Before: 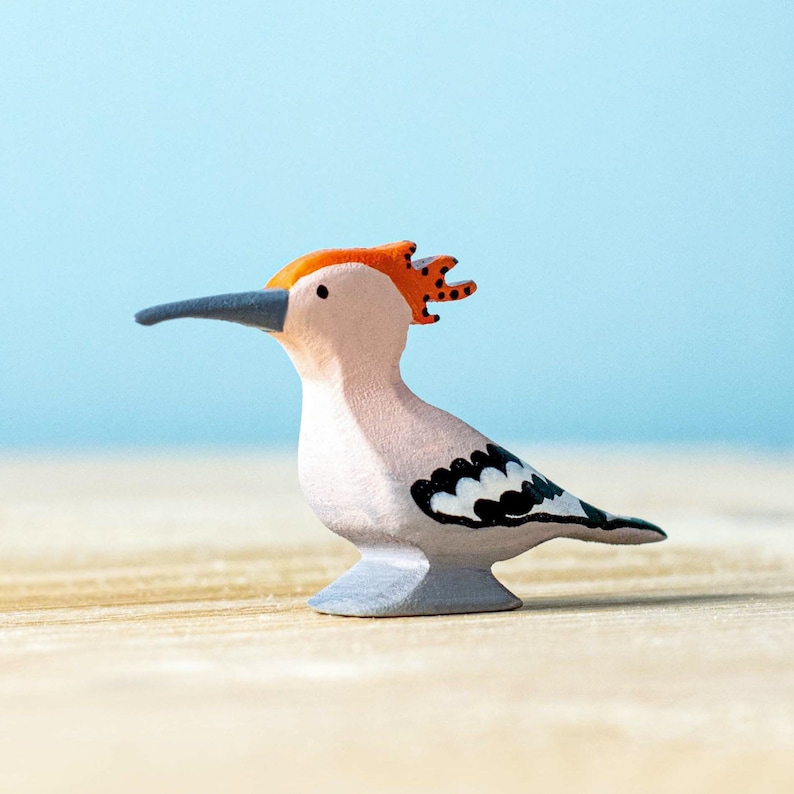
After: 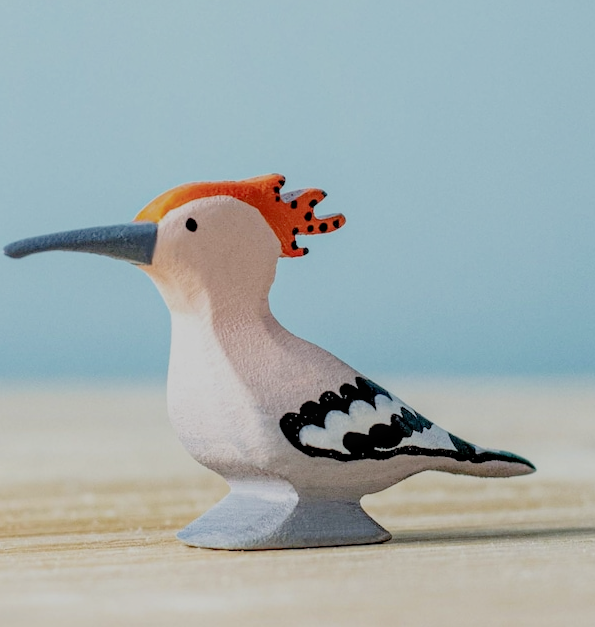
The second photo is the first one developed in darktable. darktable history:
exposure: exposure -0.01 EV, compensate exposure bias true, compensate highlight preservation false
local contrast: on, module defaults
crop: left 16.561%, top 8.485%, right 8.386%, bottom 12.474%
filmic rgb: black relative exposure -6.57 EV, white relative exposure 4.75 EV, hardness 3.15, contrast 0.802
